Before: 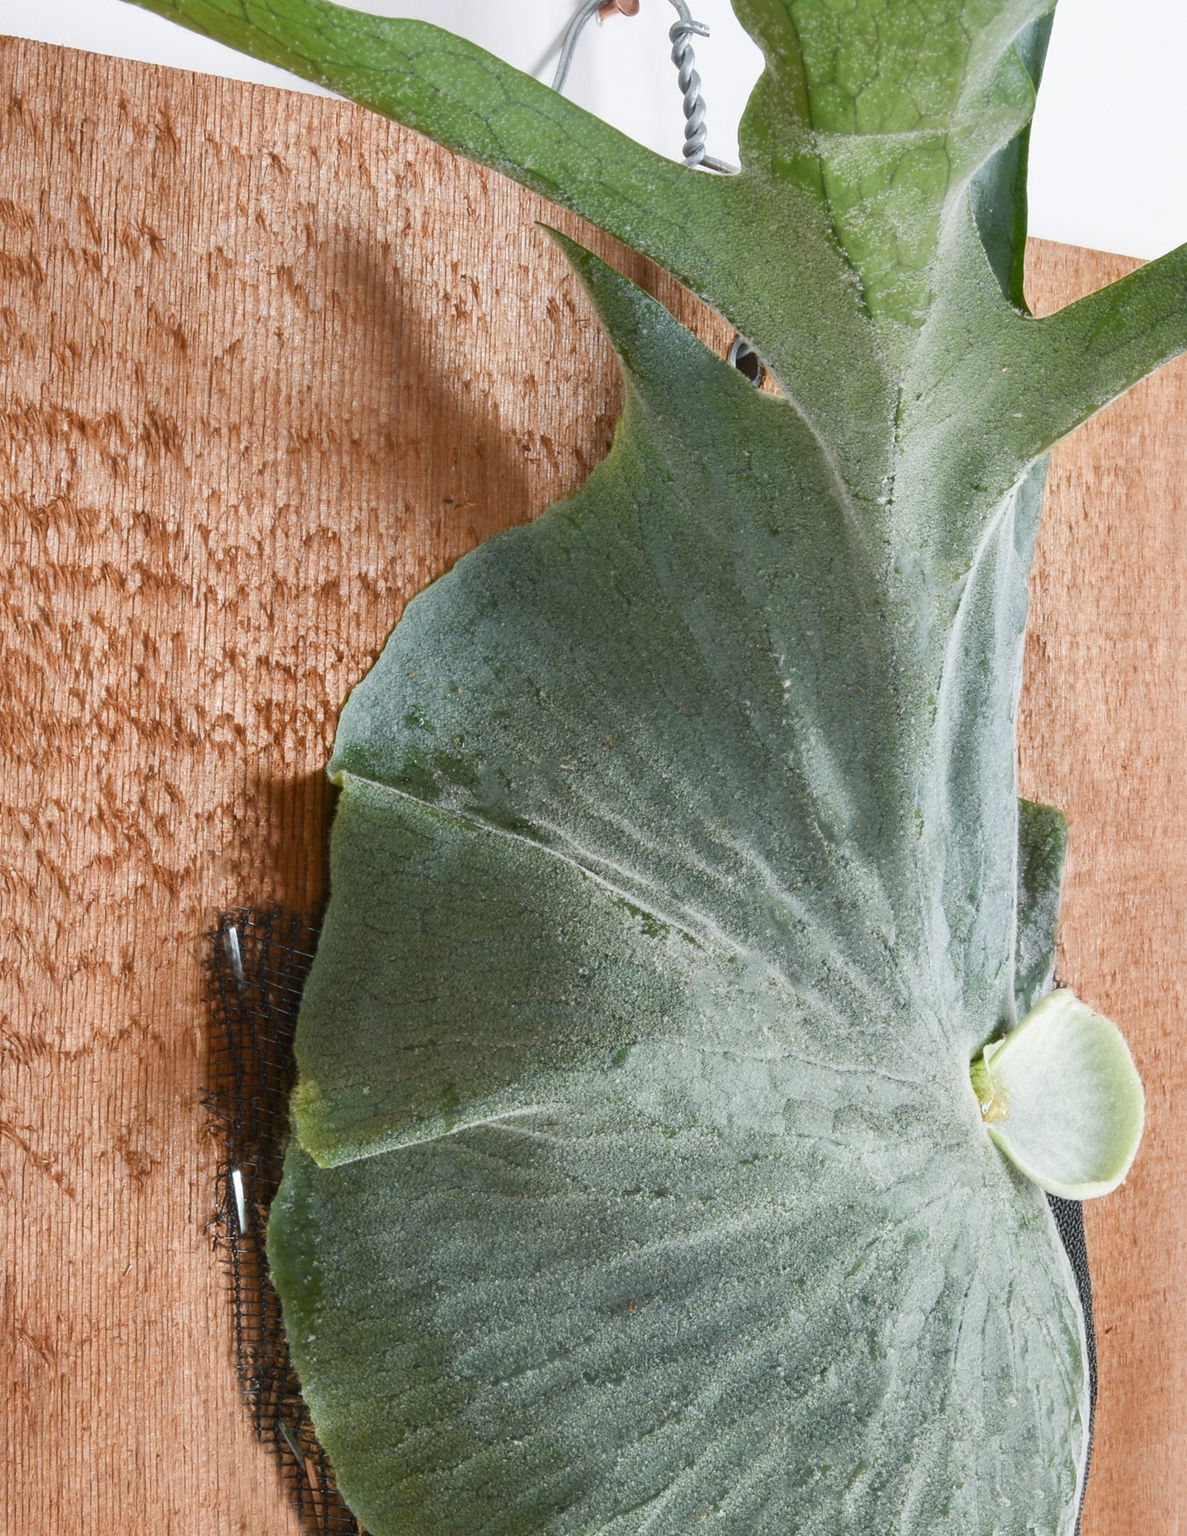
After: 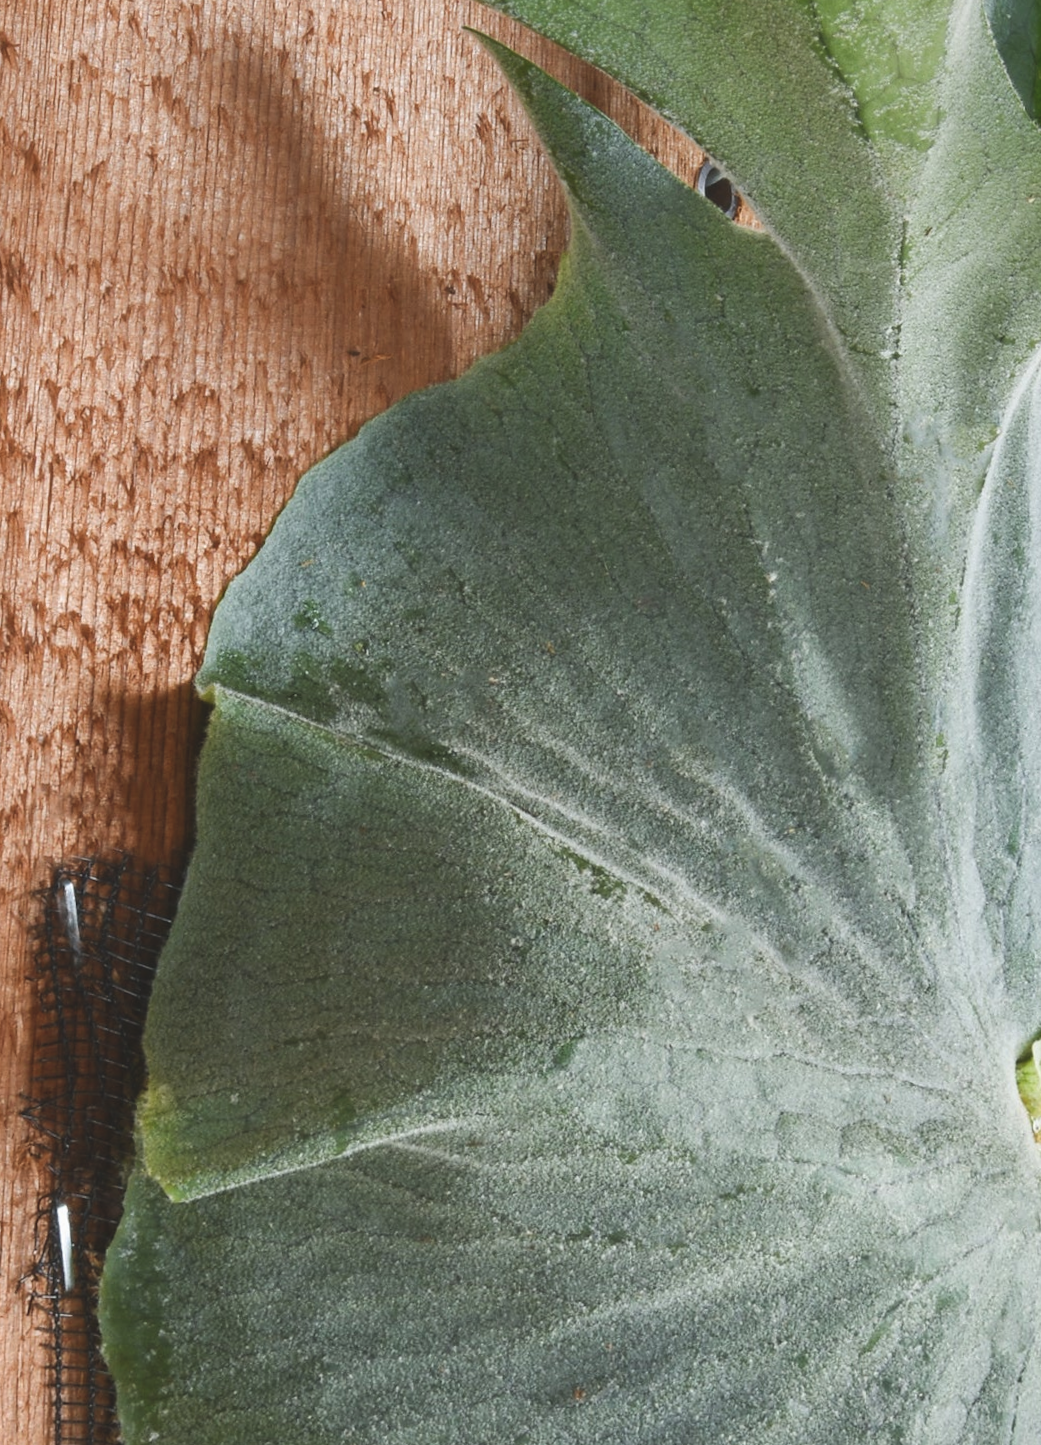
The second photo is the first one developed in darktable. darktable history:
levels: mode automatic
exposure: black level correction -0.015, exposure -0.5 EV, compensate highlight preservation false
crop and rotate: left 11.831%, top 11.346%, right 13.429%, bottom 13.899%
rotate and perspective: rotation 0.215°, lens shift (vertical) -0.139, crop left 0.069, crop right 0.939, crop top 0.002, crop bottom 0.996
